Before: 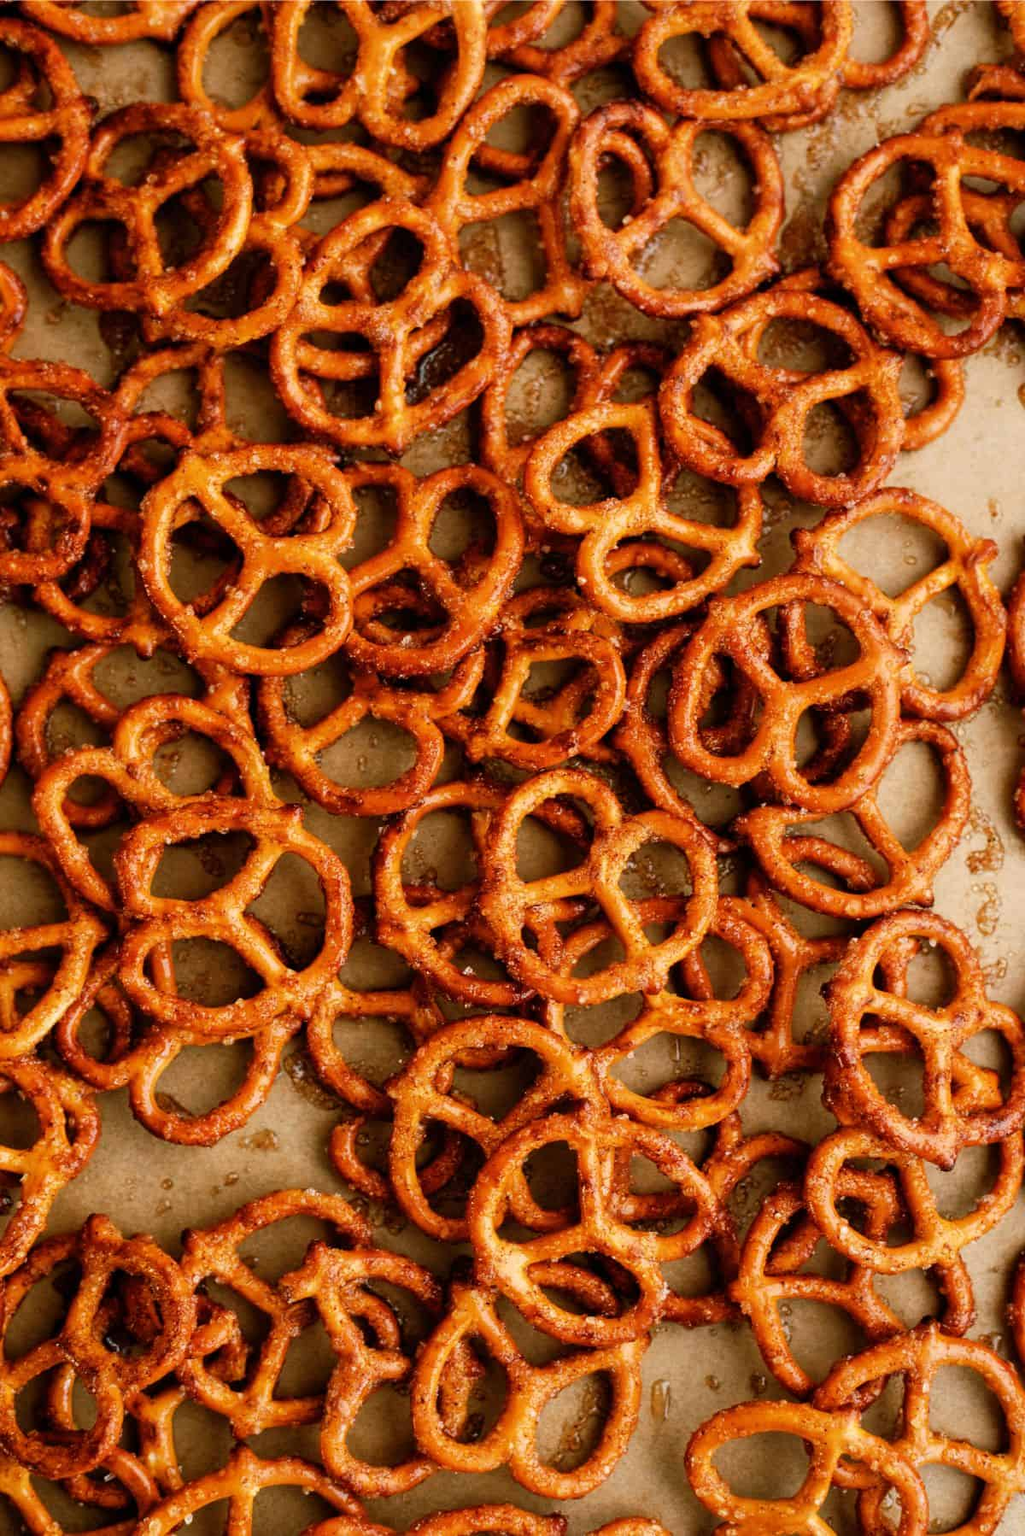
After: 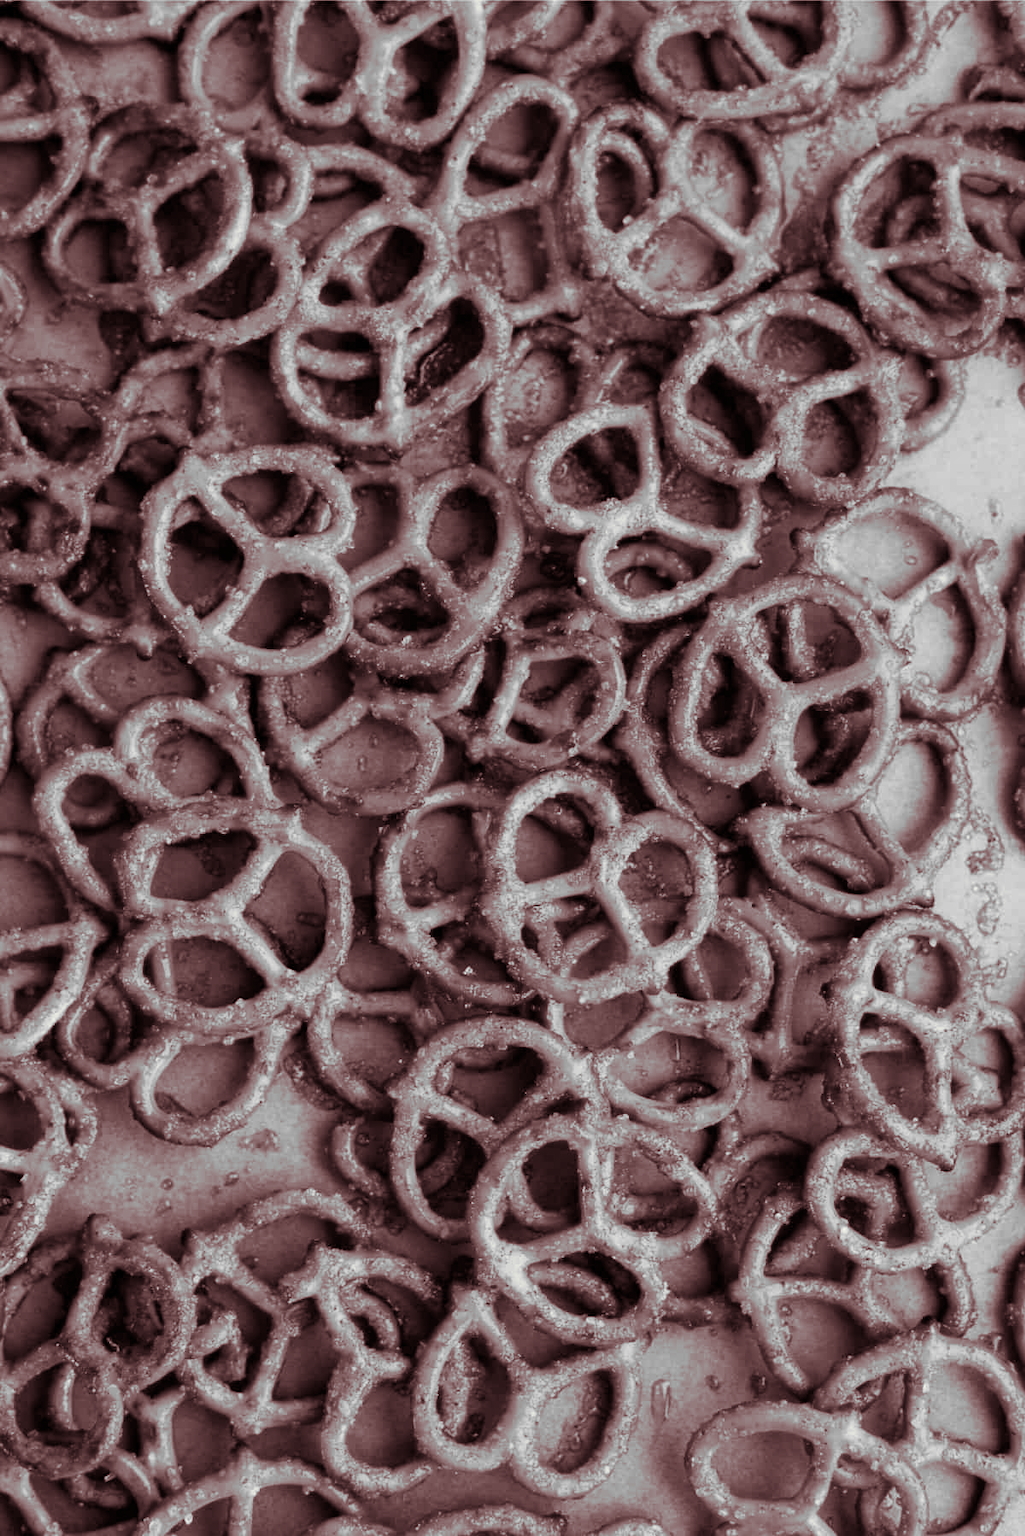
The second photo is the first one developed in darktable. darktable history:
monochrome: a 1.94, b -0.638
split-toning: on, module defaults
